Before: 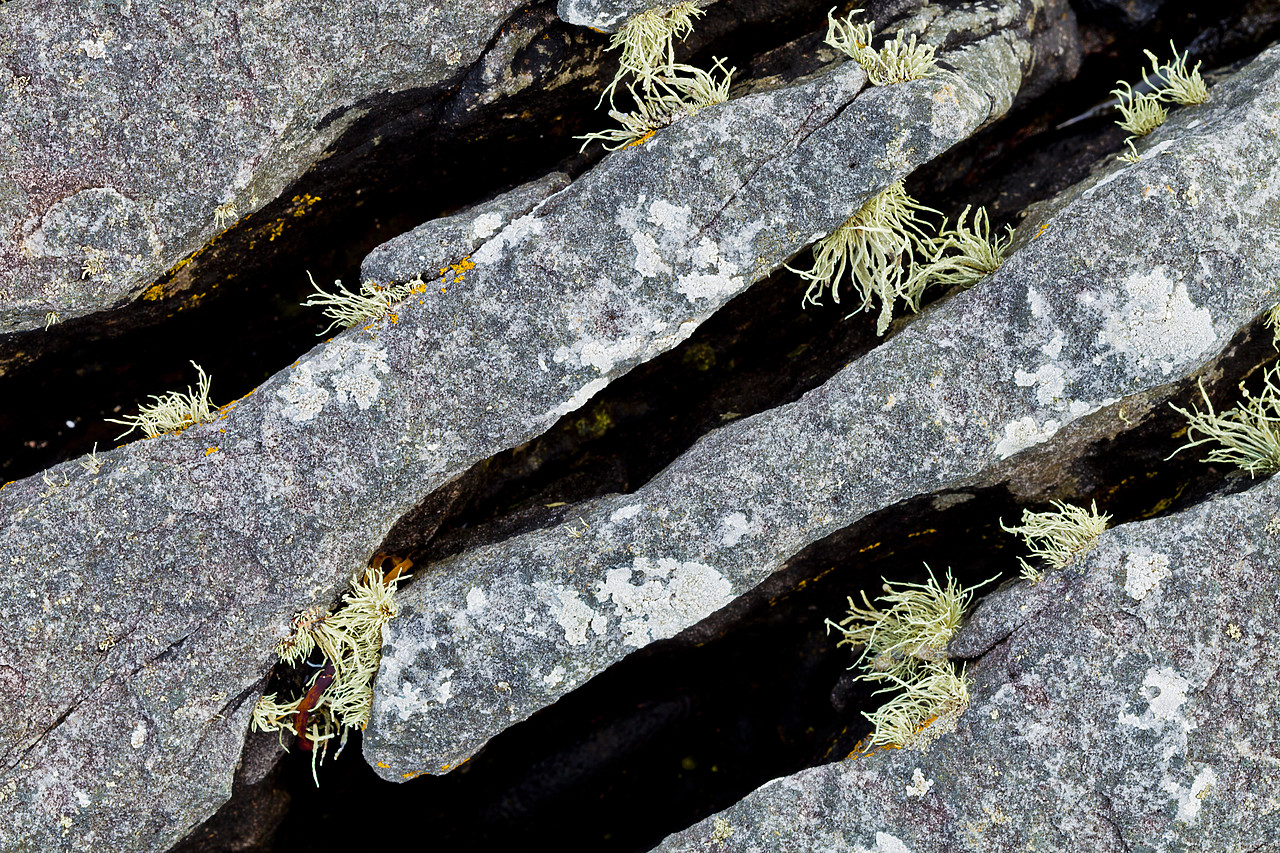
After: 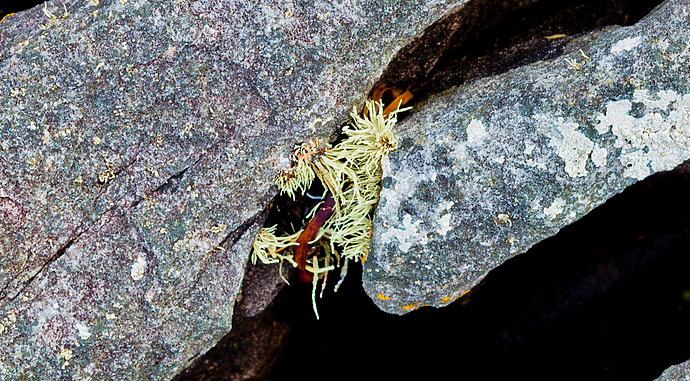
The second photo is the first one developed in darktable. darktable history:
velvia: on, module defaults
crop and rotate: top 55.006%, right 46.049%, bottom 0.214%
